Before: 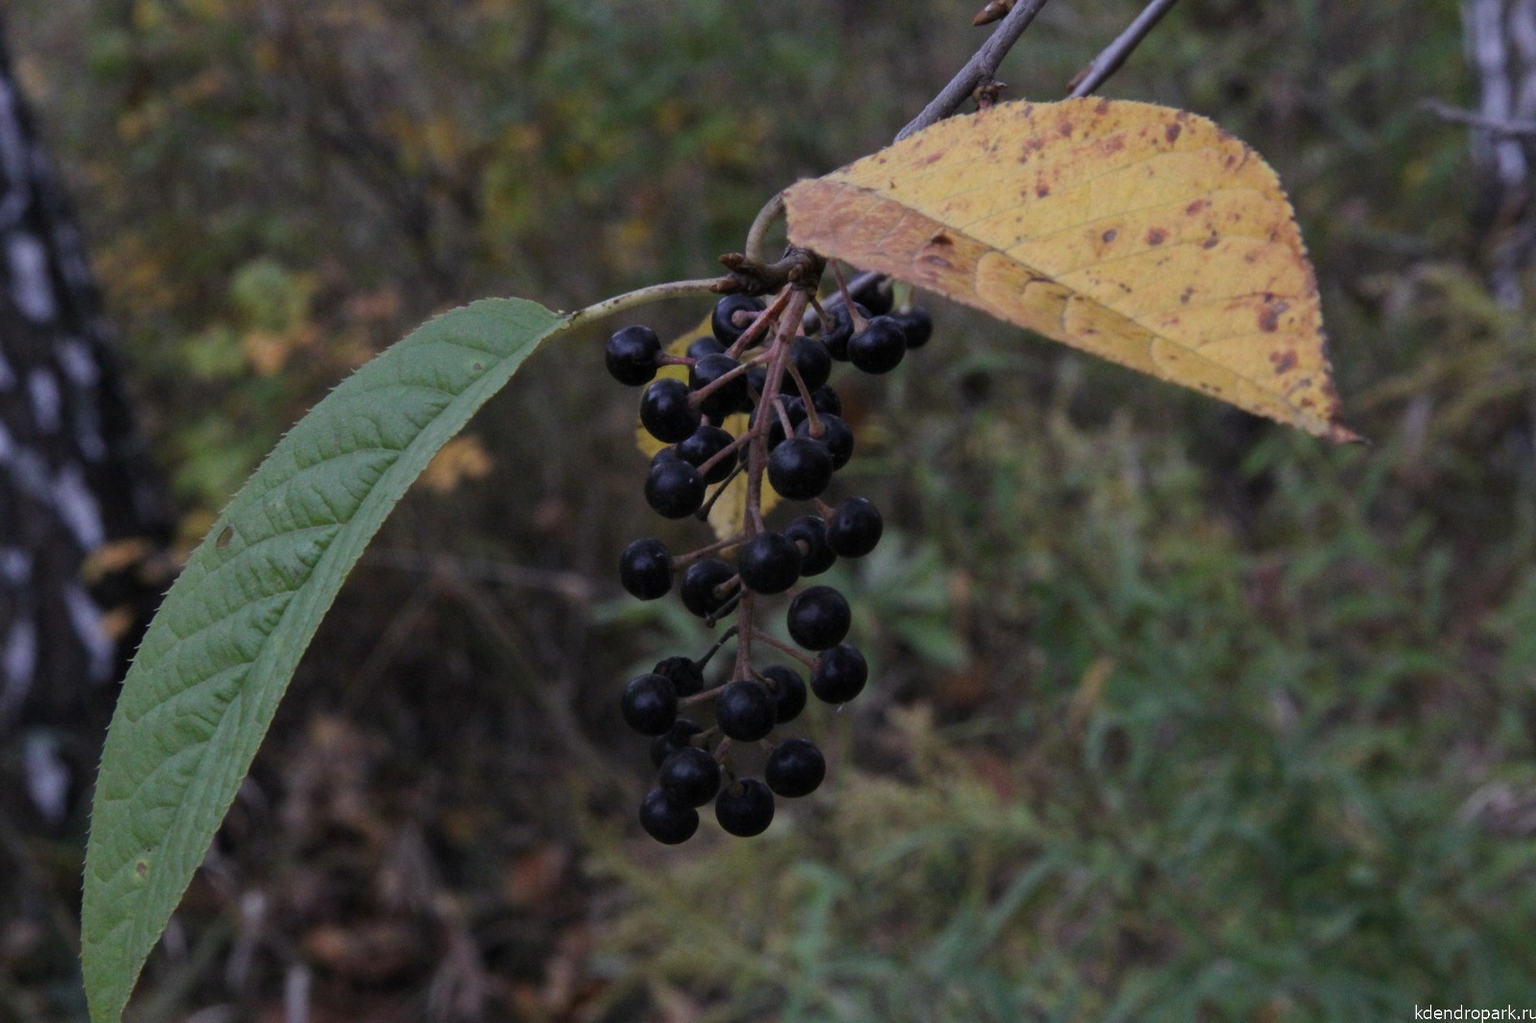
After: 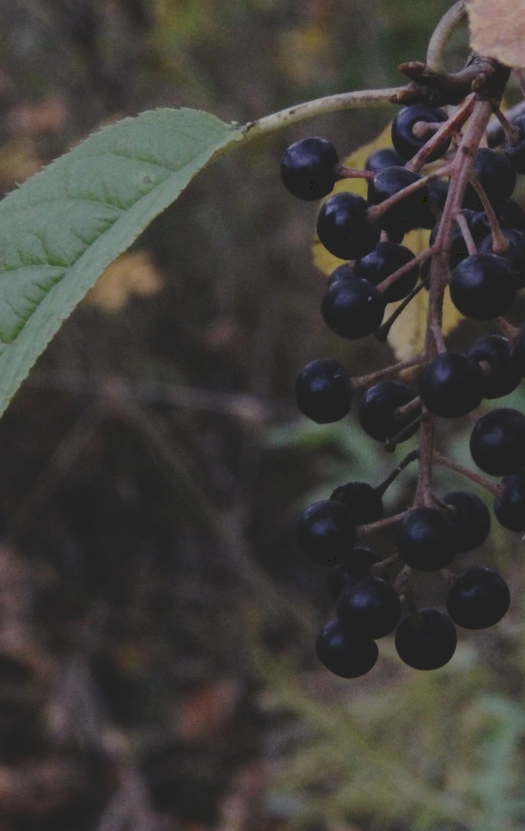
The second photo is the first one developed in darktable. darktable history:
contrast brightness saturation: saturation -0.047
crop and rotate: left 21.91%, top 19.027%, right 45.251%, bottom 2.986%
tone curve: curves: ch0 [(0, 0) (0.003, 0.128) (0.011, 0.133) (0.025, 0.133) (0.044, 0.141) (0.069, 0.152) (0.1, 0.169) (0.136, 0.201) (0.177, 0.239) (0.224, 0.294) (0.277, 0.358) (0.335, 0.428) (0.399, 0.488) (0.468, 0.55) (0.543, 0.611) (0.623, 0.678) (0.709, 0.755) (0.801, 0.843) (0.898, 0.91) (1, 1)], preserve colors none
exposure: exposure -0.381 EV, compensate highlight preservation false
